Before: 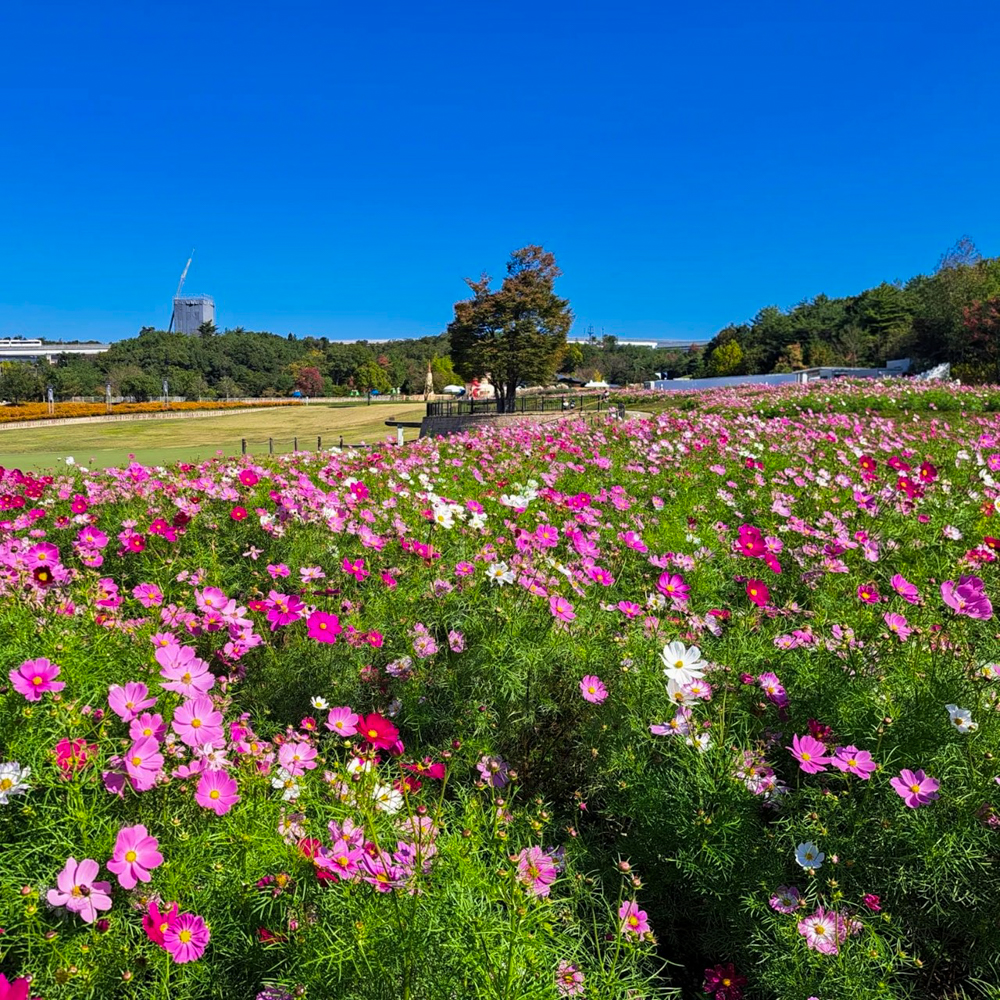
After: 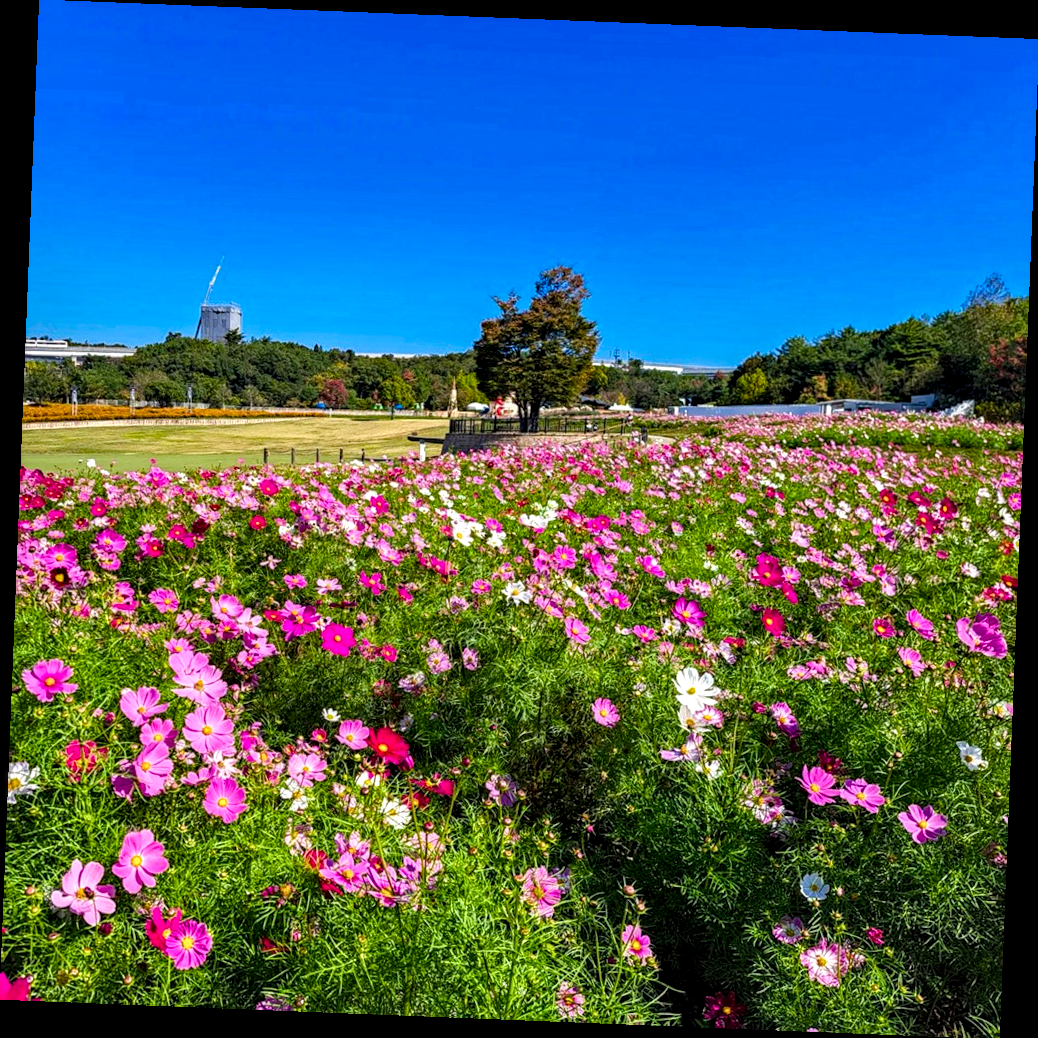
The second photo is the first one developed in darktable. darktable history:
rotate and perspective: rotation 2.27°, automatic cropping off
color balance rgb: perceptual saturation grading › global saturation 20%, perceptual saturation grading › highlights -25%, perceptual saturation grading › shadows 25%
haze removal: compatibility mode true, adaptive false
local contrast: detail 150%
